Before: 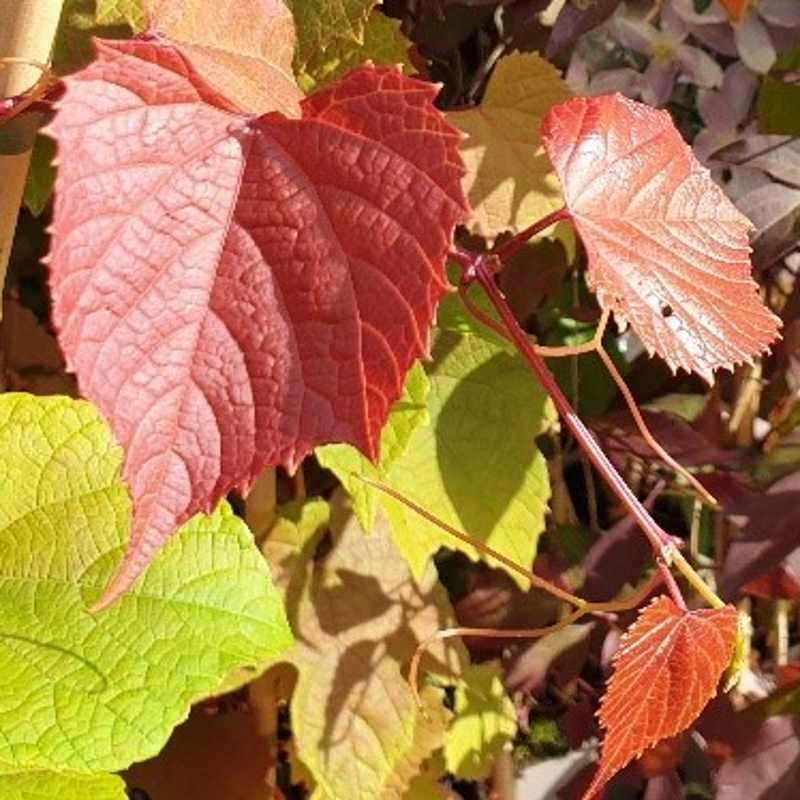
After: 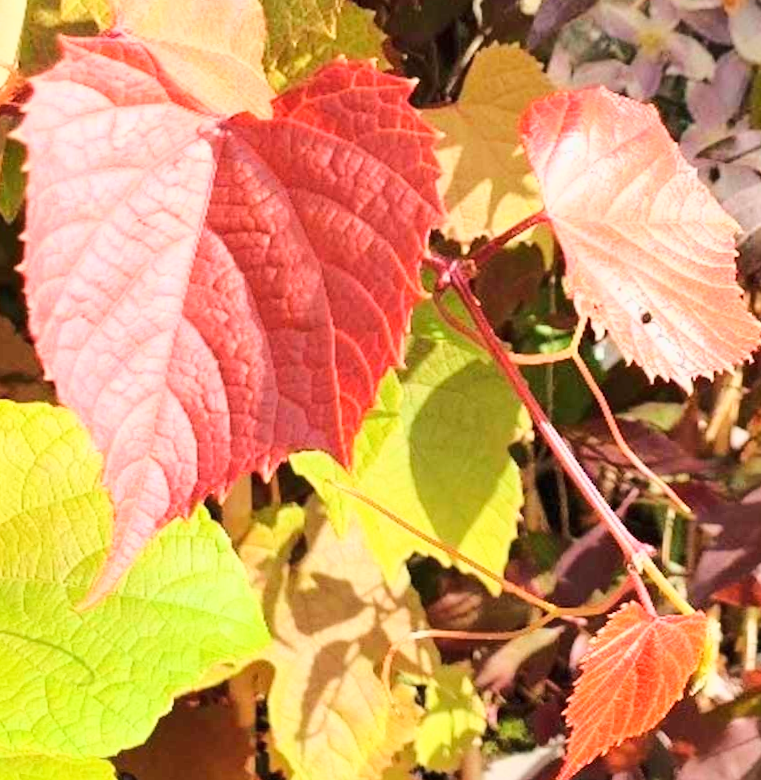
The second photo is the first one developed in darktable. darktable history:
base curve: curves: ch0 [(0, 0) (0.025, 0.046) (0.112, 0.277) (0.467, 0.74) (0.814, 0.929) (1, 0.942)]
rotate and perspective: rotation 0.074°, lens shift (vertical) 0.096, lens shift (horizontal) -0.041, crop left 0.043, crop right 0.952, crop top 0.024, crop bottom 0.979
